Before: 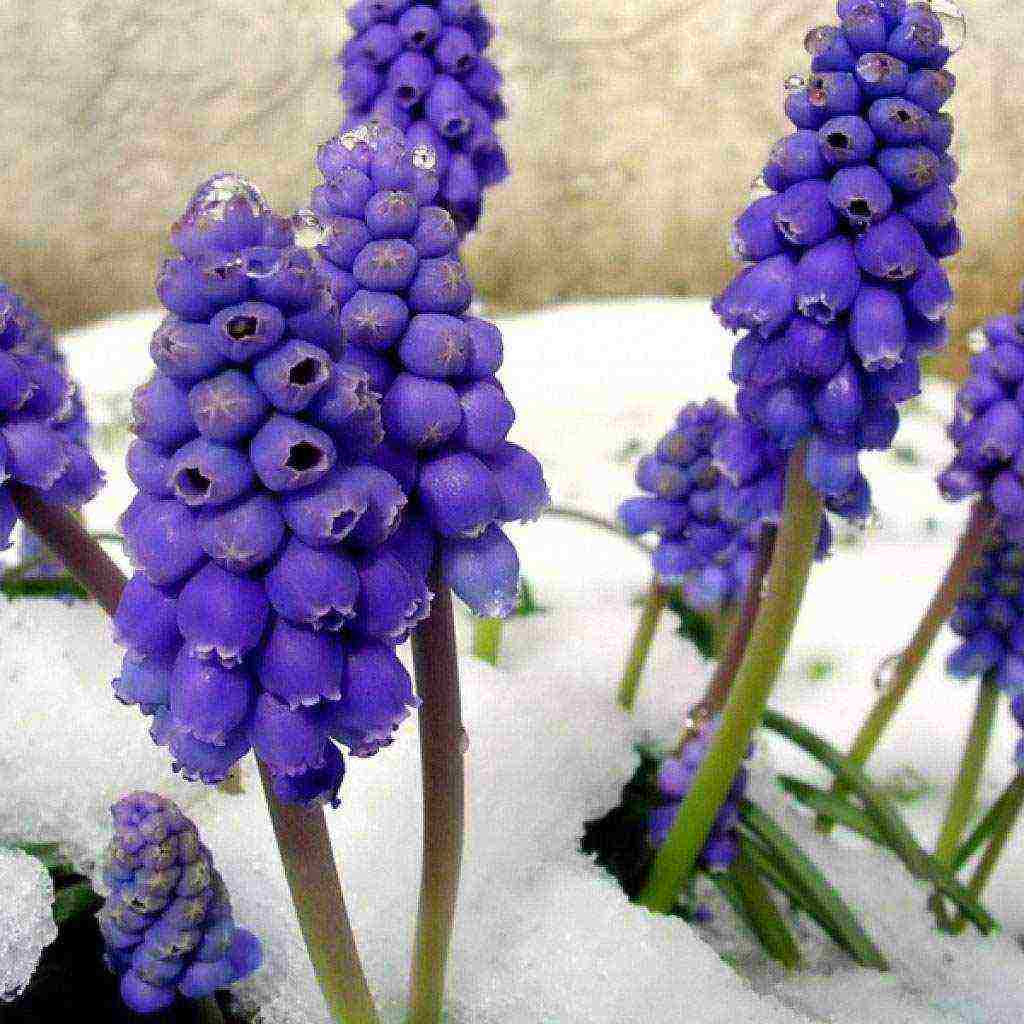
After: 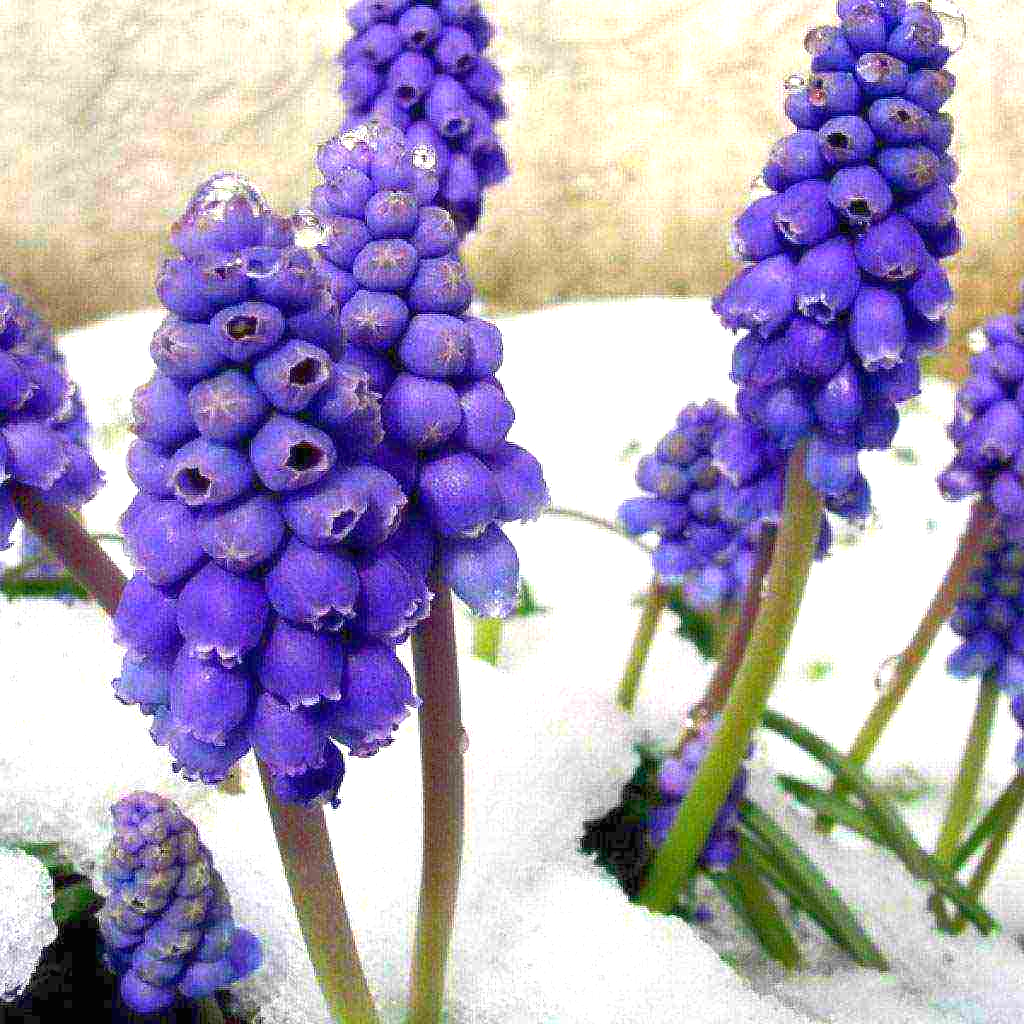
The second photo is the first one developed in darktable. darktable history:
rgb curve: curves: ch0 [(0, 0) (0.072, 0.166) (0.217, 0.293) (0.414, 0.42) (1, 1)], compensate middle gray true, preserve colors basic power
exposure: black level correction 0, exposure 0.6 EV, compensate highlight preservation false
tone equalizer: on, module defaults
